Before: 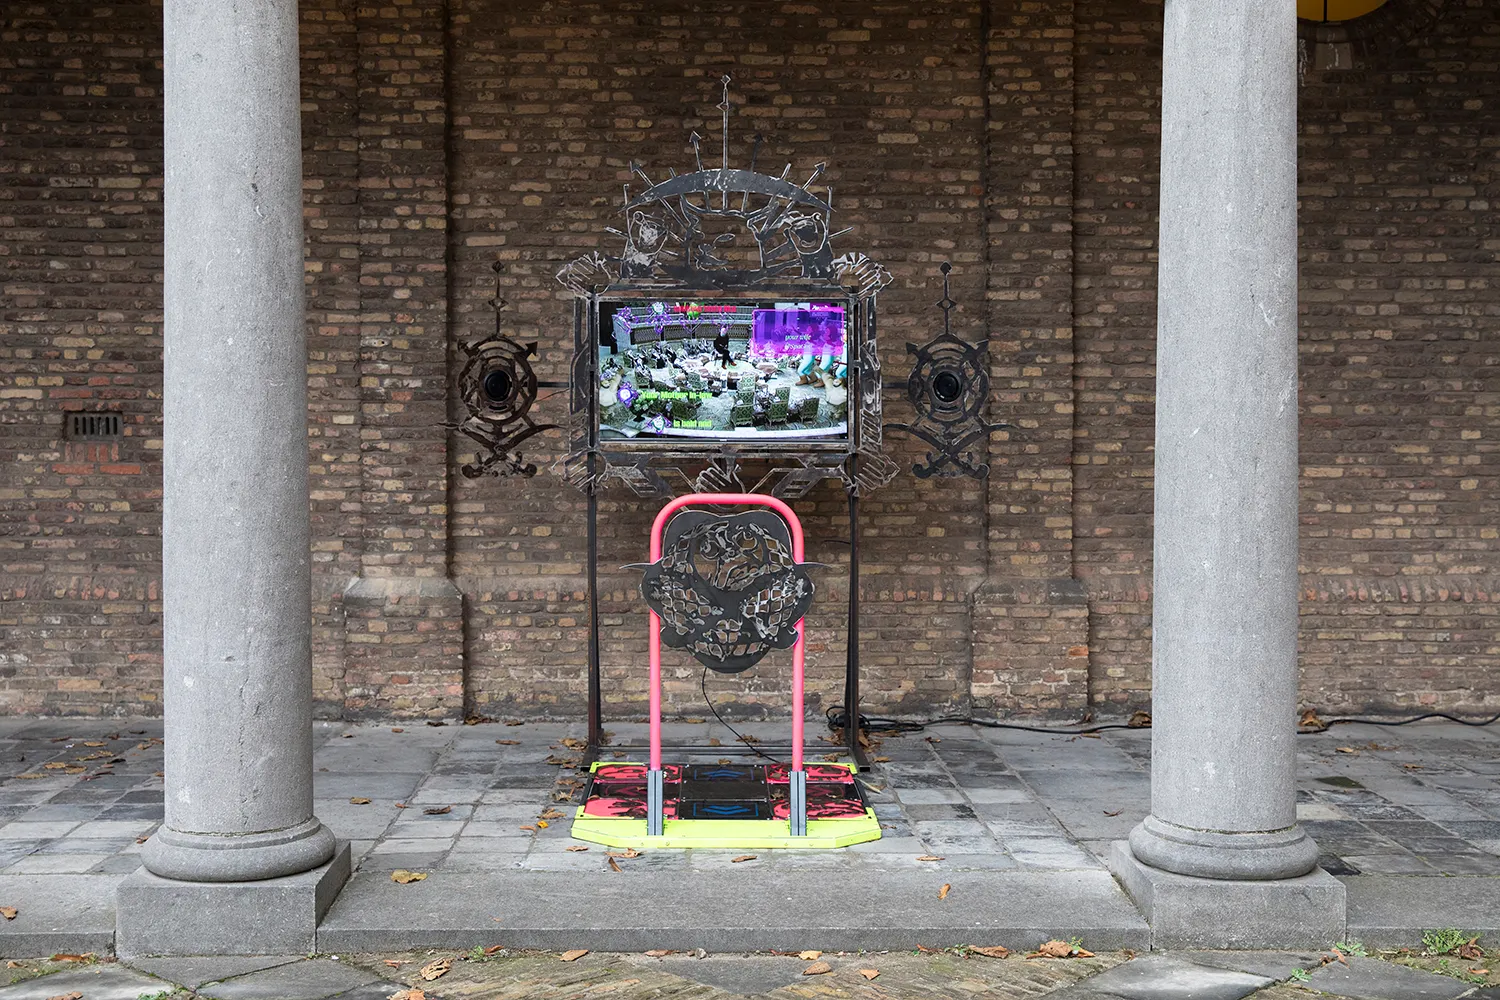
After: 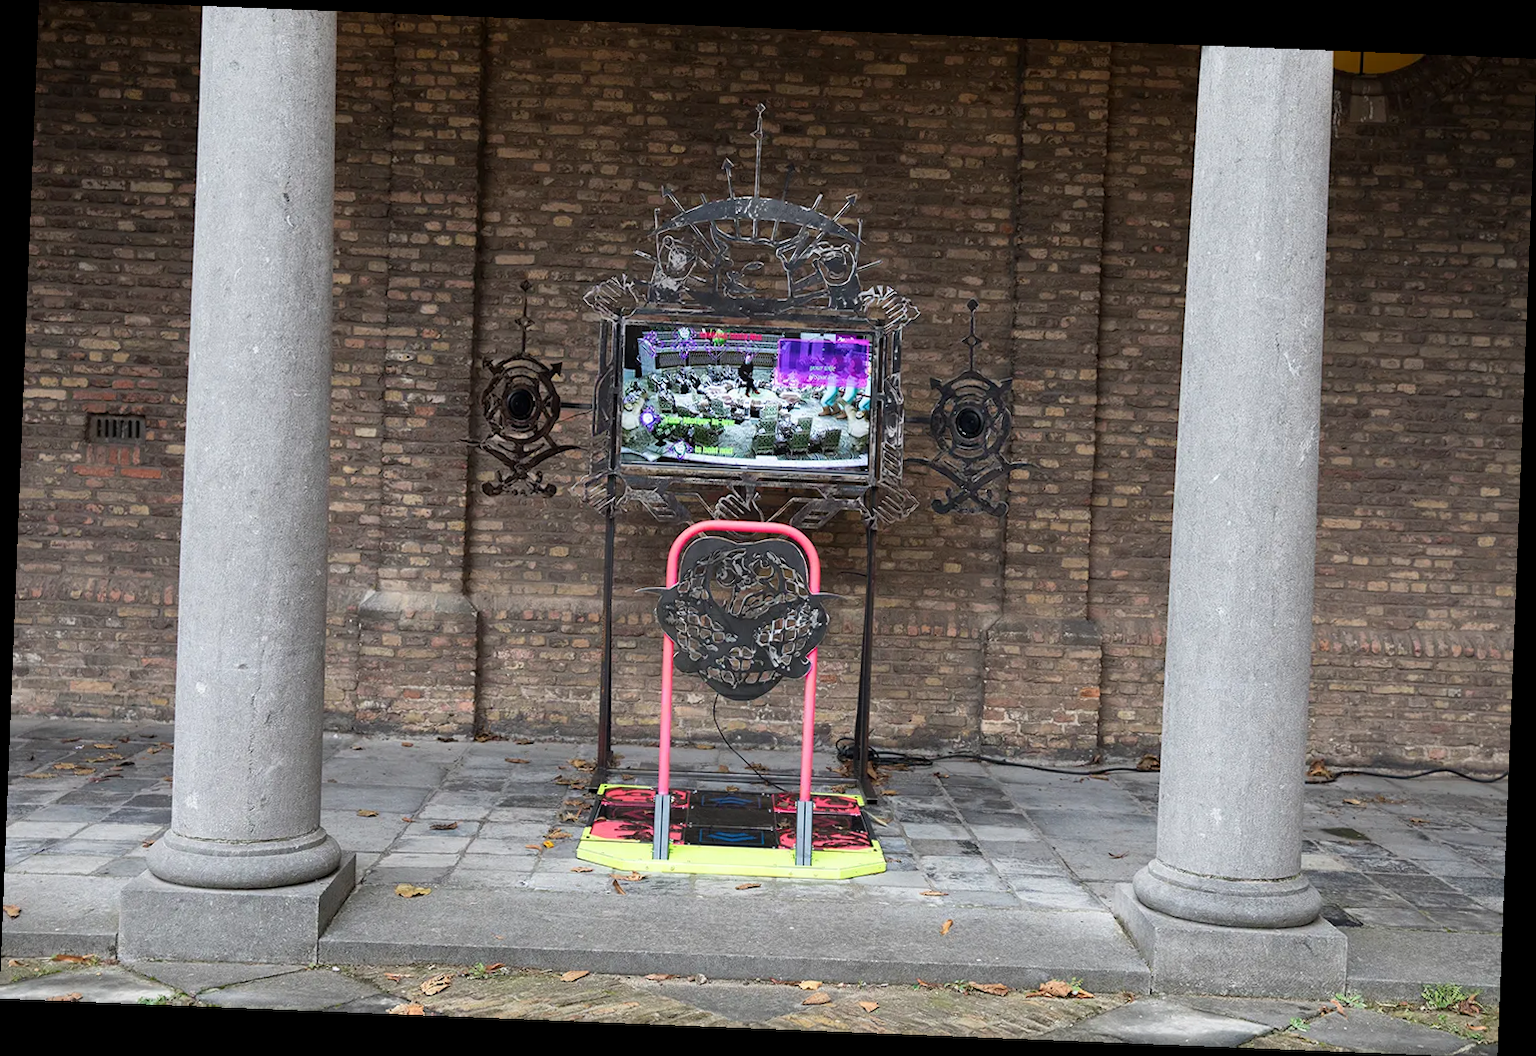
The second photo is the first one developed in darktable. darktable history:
rotate and perspective: rotation 2.27°, automatic cropping off
